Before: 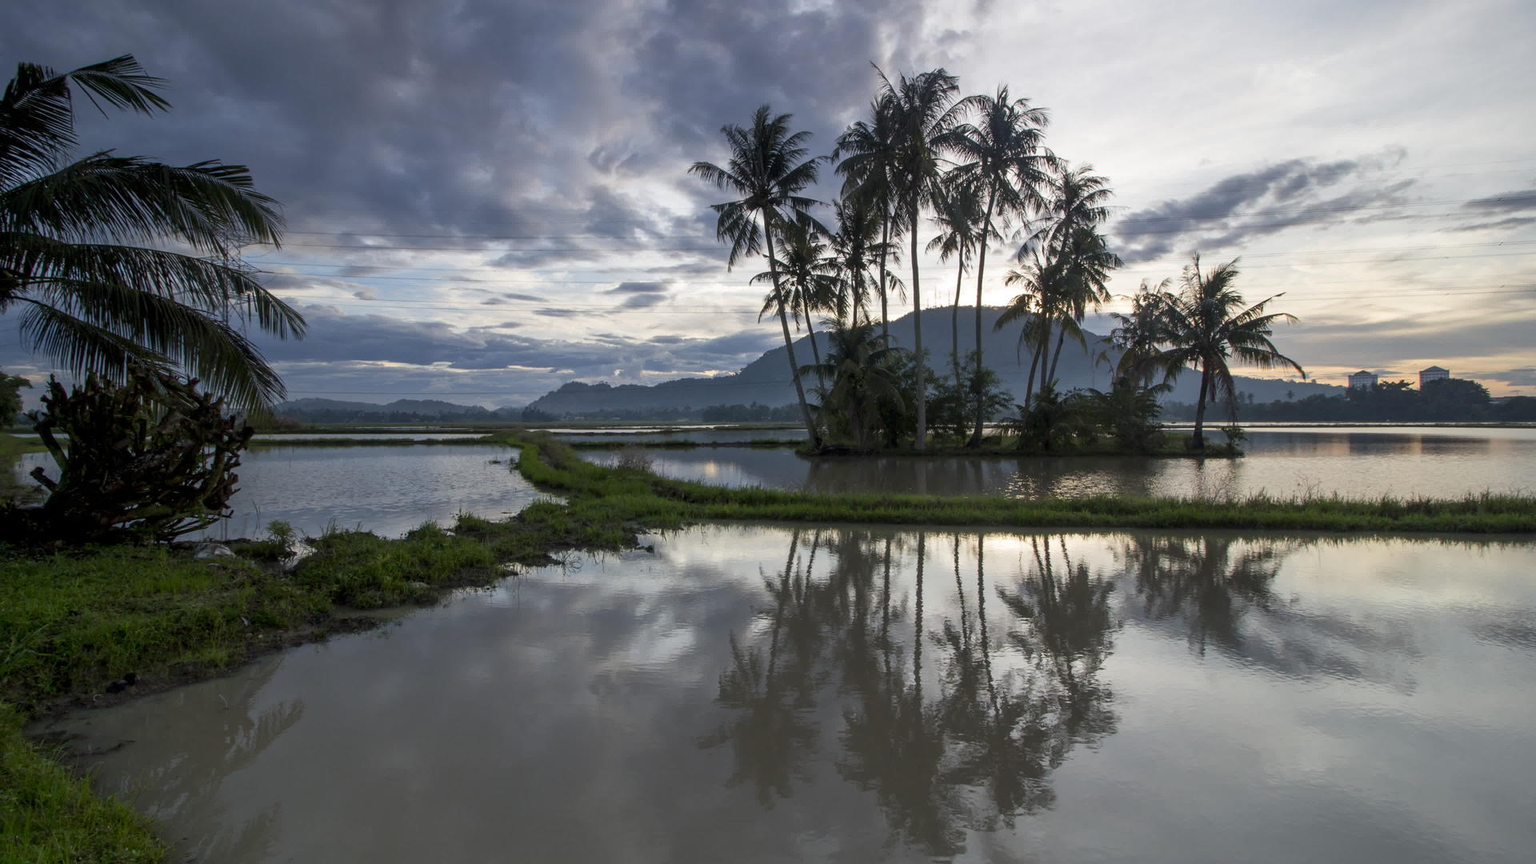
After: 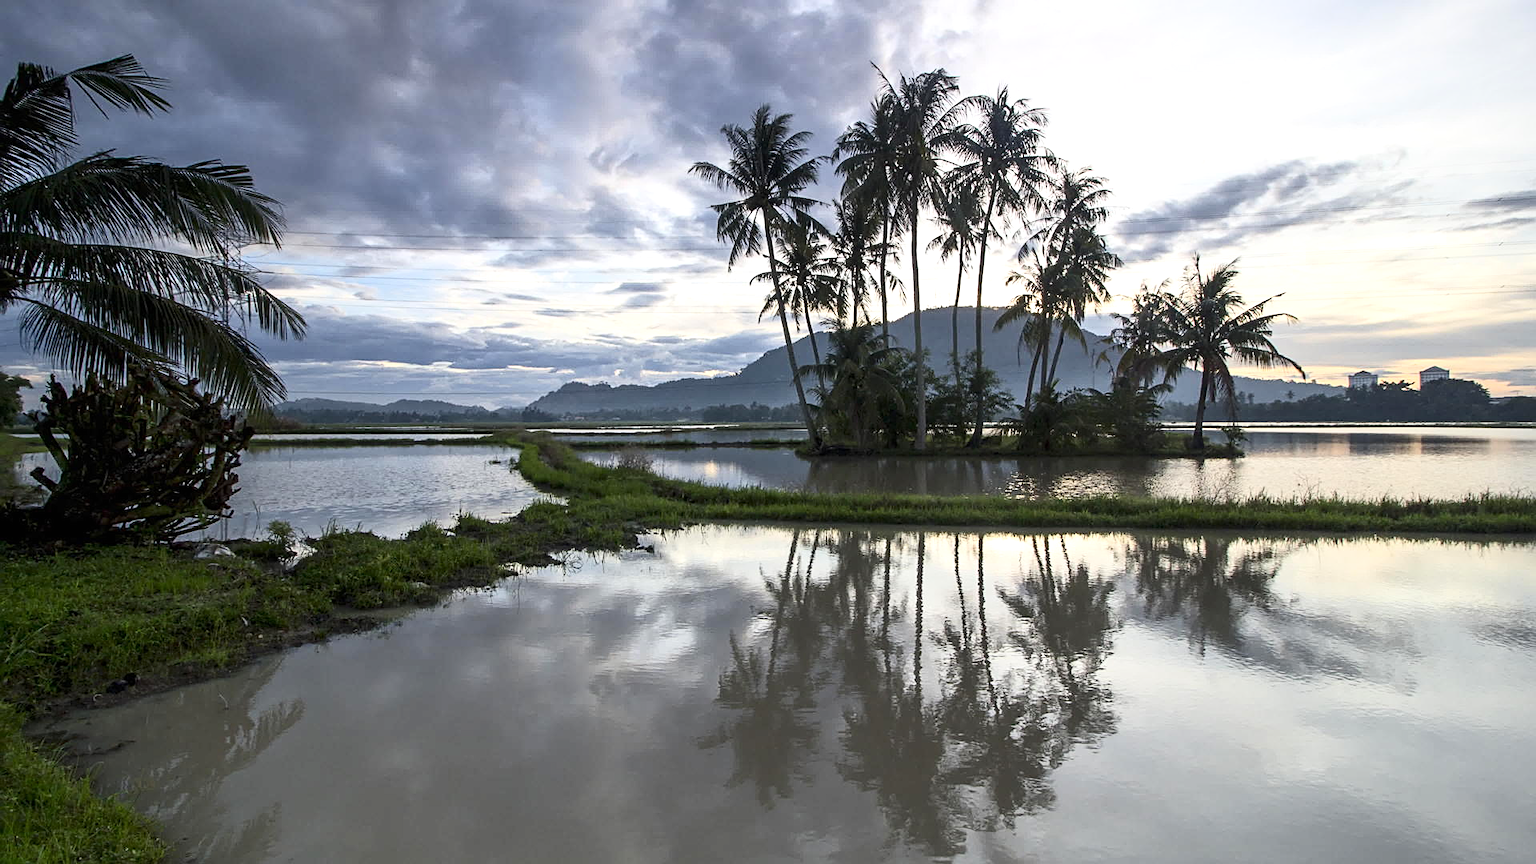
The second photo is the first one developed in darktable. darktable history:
exposure: black level correction 0, exposure 0.499 EV, compensate highlight preservation false
contrast brightness saturation: contrast 0.242, brightness 0.095
color correction: highlights b* -0.025
sharpen: on, module defaults
